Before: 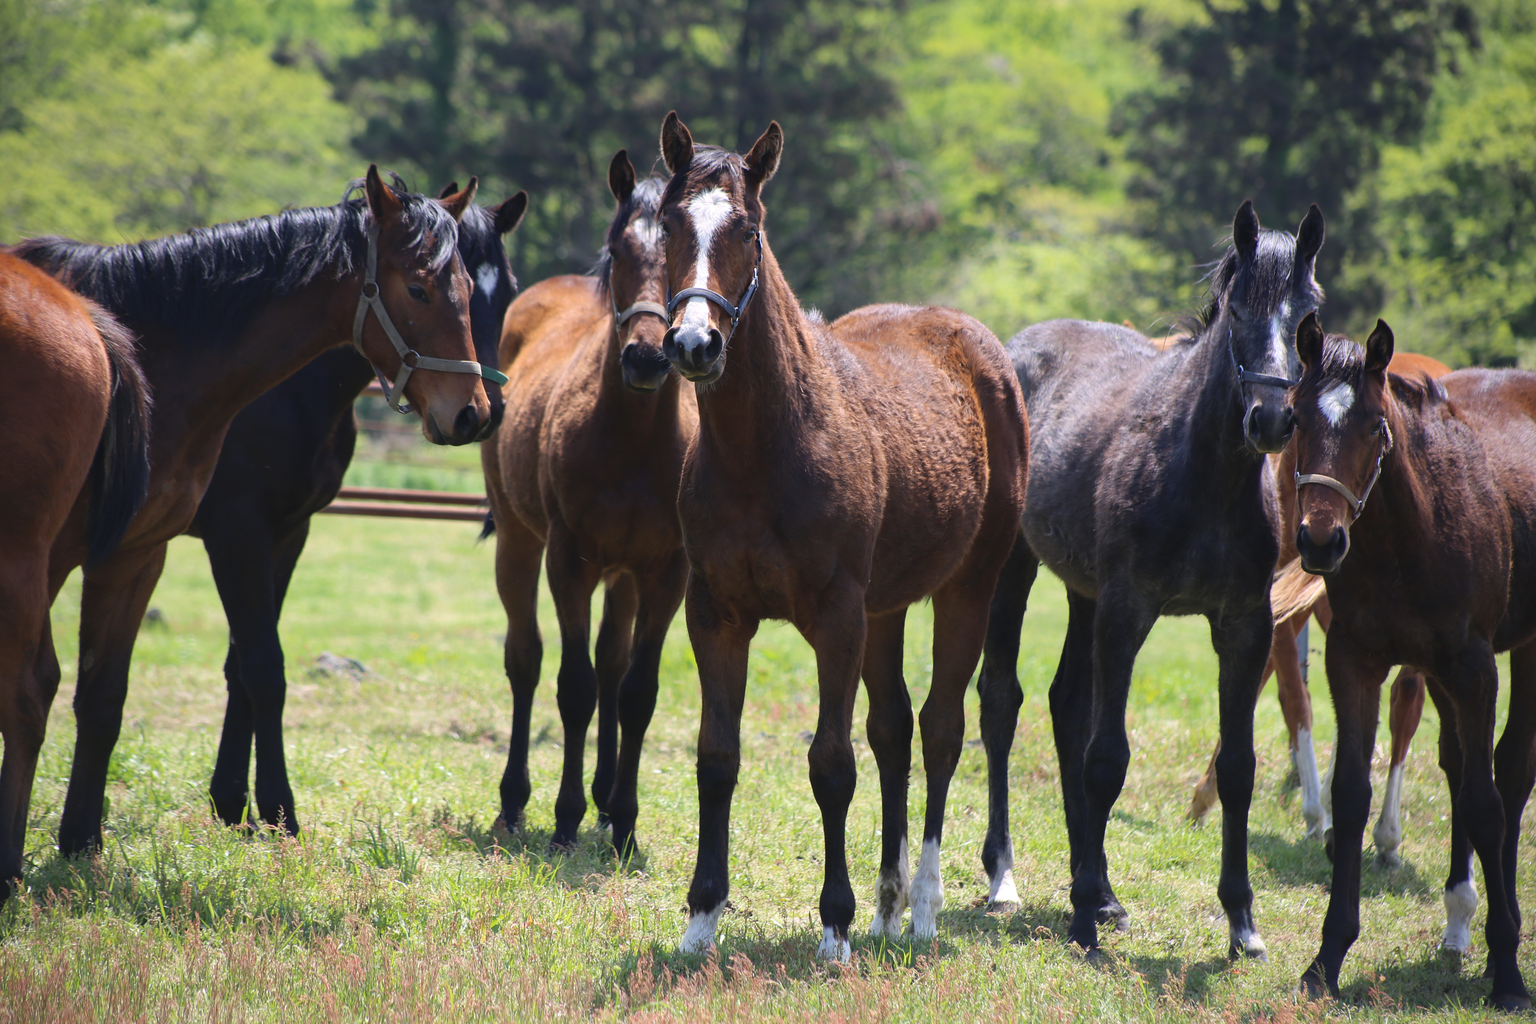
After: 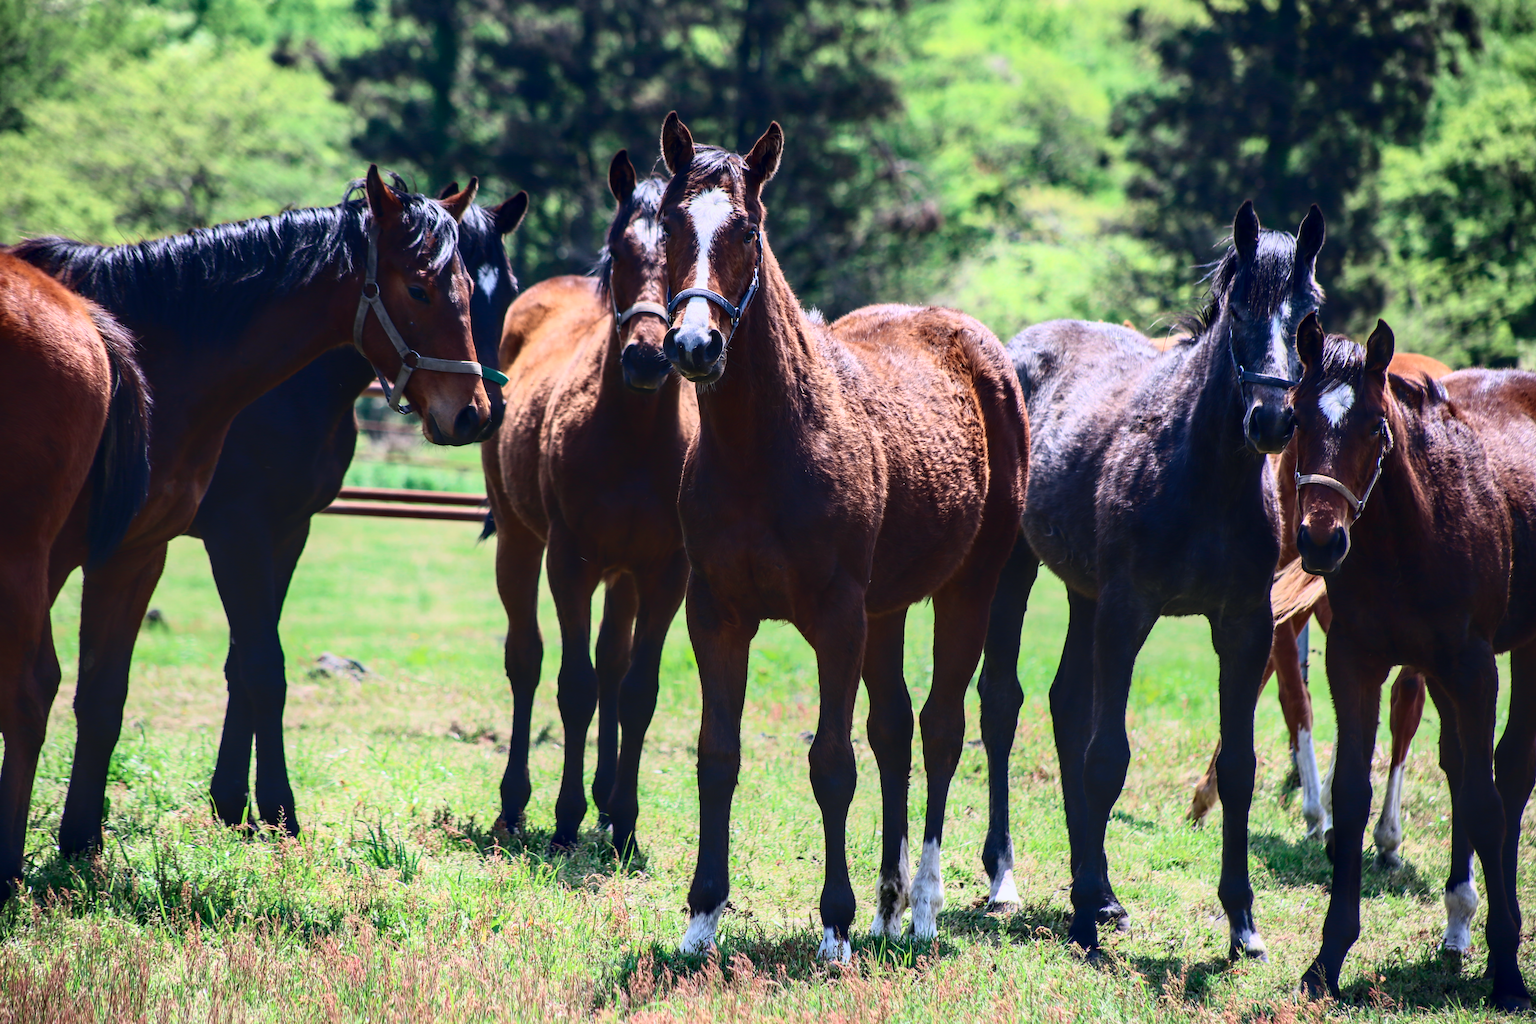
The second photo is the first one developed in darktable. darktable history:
tone curve: curves: ch0 [(0, 0) (0.236, 0.124) (0.373, 0.304) (0.542, 0.593) (0.737, 0.873) (1, 1)]; ch1 [(0, 0) (0.399, 0.328) (0.488, 0.484) (0.598, 0.624) (1, 1)]; ch2 [(0, 0) (0.448, 0.405) (0.523, 0.511) (0.592, 0.59) (1, 1)], color space Lab, independent channels, preserve colors none
local contrast: highlights 33%, detail 135%
